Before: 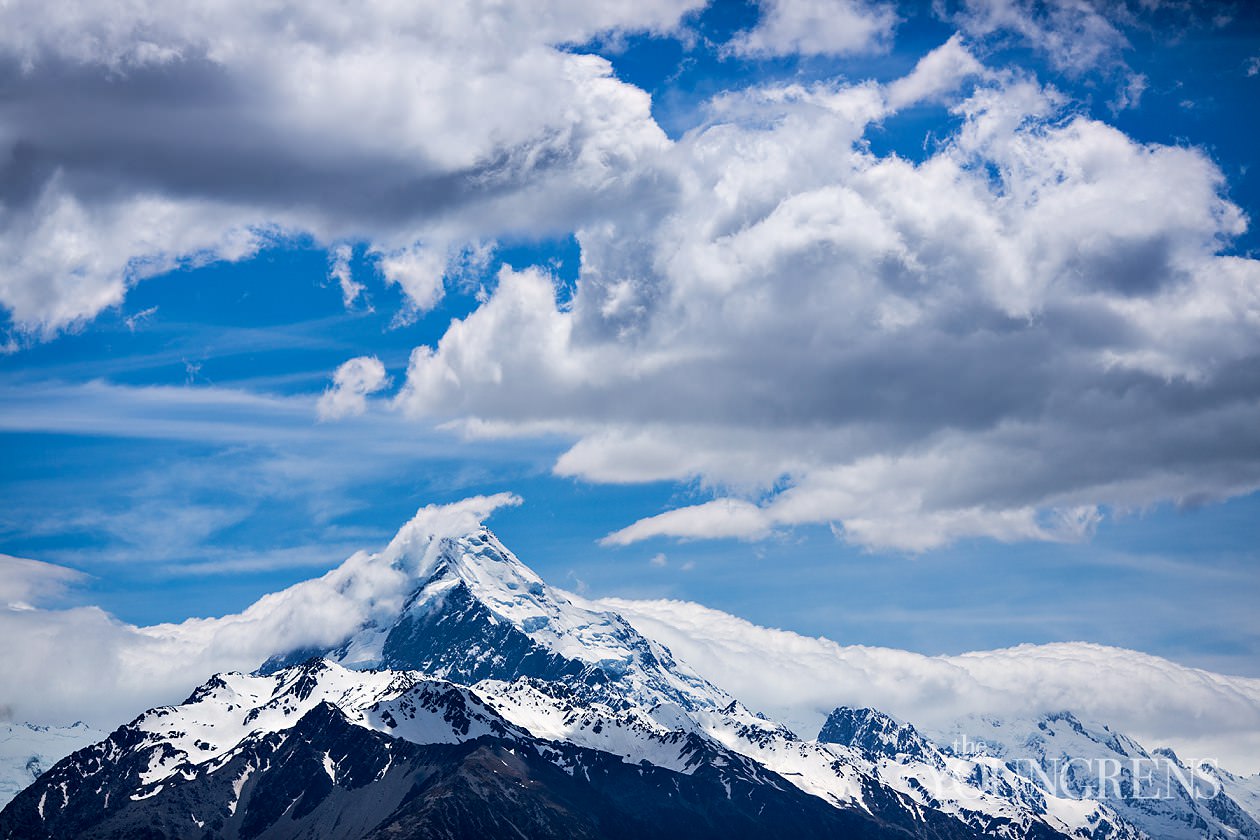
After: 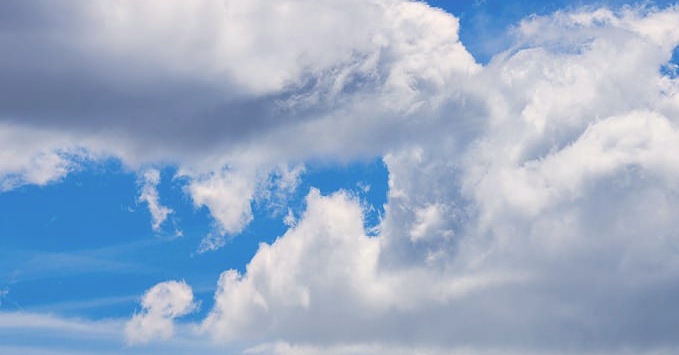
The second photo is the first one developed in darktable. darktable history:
crop: left 15.306%, top 9.065%, right 30.789%, bottom 48.638%
rgb levels: preserve colors max RGB
color balance rgb: shadows lift › chroma 1%, shadows lift › hue 240.84°, highlights gain › chroma 2%, highlights gain › hue 73.2°, global offset › luminance -0.5%, perceptual saturation grading › global saturation 20%, perceptual saturation grading › highlights -25%, perceptual saturation grading › shadows 50%, global vibrance 15%
exposure: black level correction -0.087, compensate highlight preservation false
